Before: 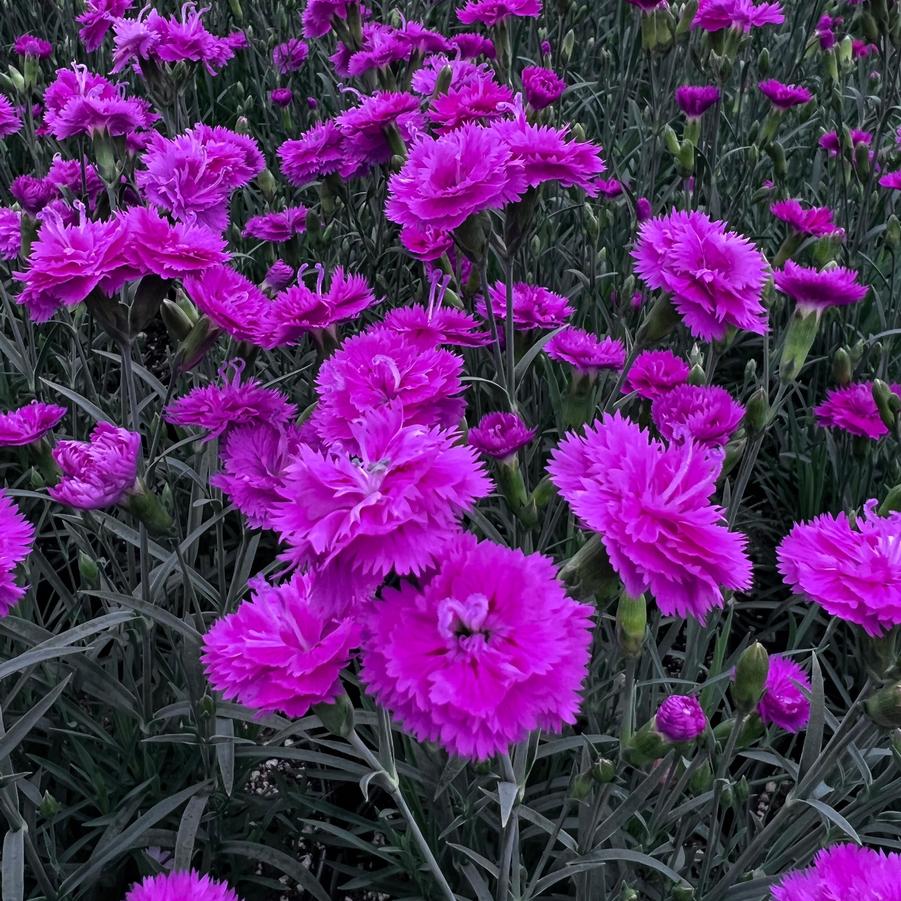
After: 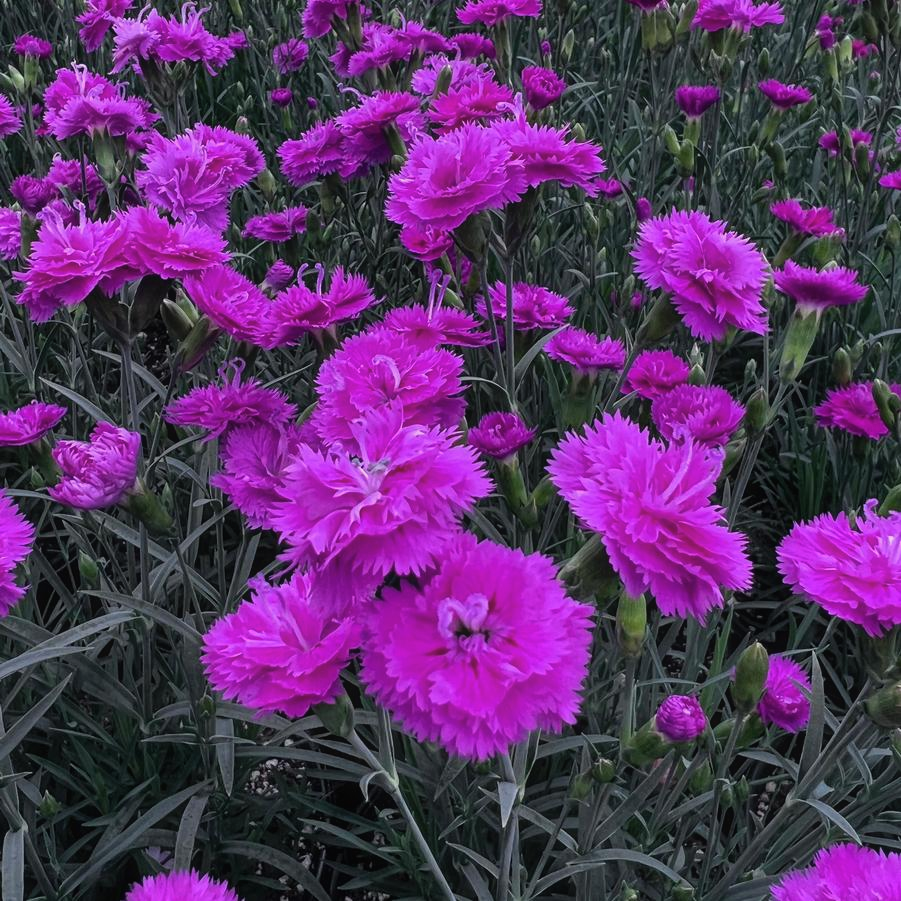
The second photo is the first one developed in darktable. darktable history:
color zones: curves: ch1 [(0, 0.469) (0.01, 0.469) (0.12, 0.446) (0.248, 0.469) (0.5, 0.5) (0.748, 0.5) (0.99, 0.469) (1, 0.469)]
contrast equalizer: octaves 7, y [[0.5, 0.488, 0.462, 0.461, 0.491, 0.5], [0.5 ×6], [0.5 ×6], [0 ×6], [0 ×6]]
shadows and highlights: shadows 24.64, highlights -77.51, soften with gaussian
